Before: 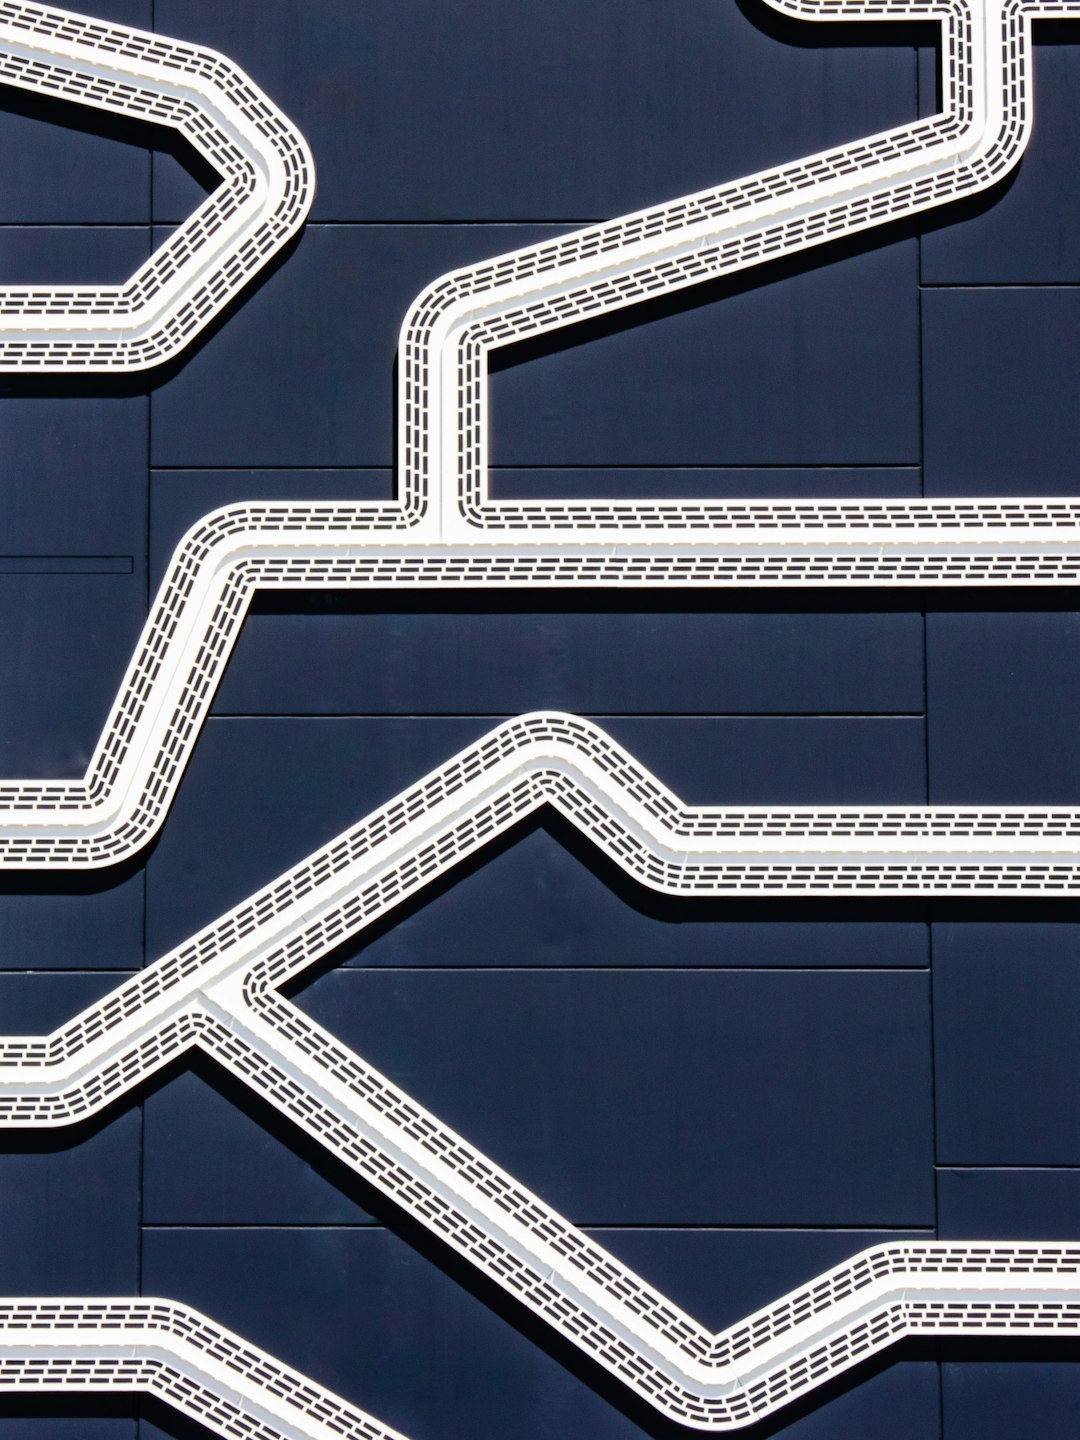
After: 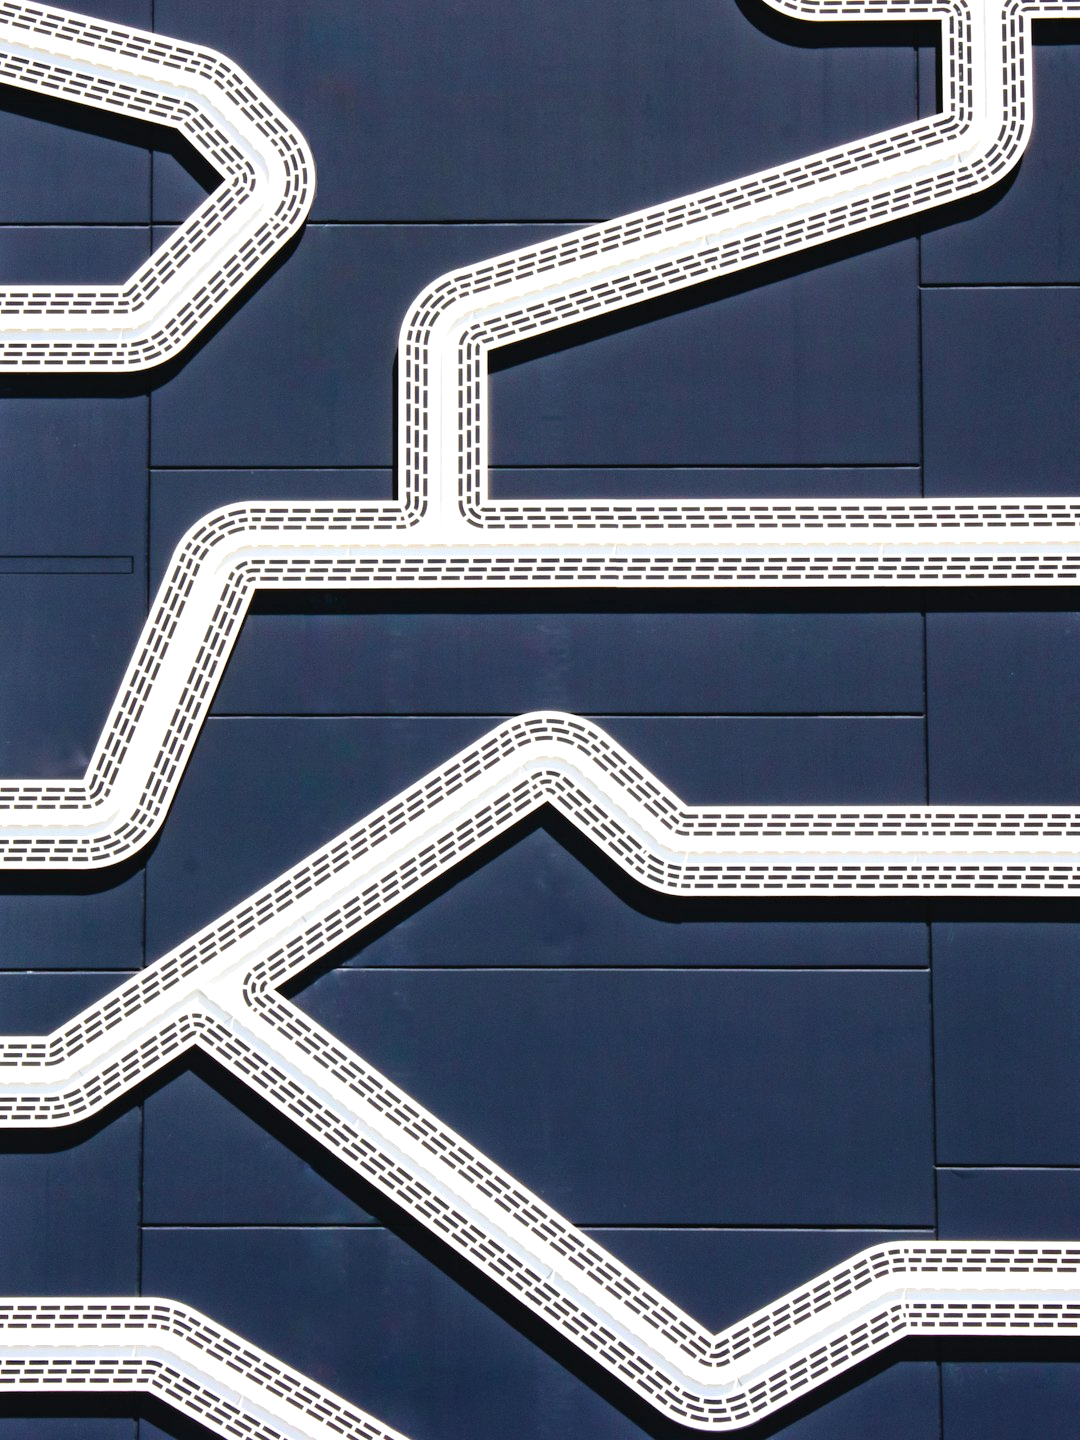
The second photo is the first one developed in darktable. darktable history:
exposure: black level correction -0.002, exposure 0.529 EV, compensate highlight preservation false
